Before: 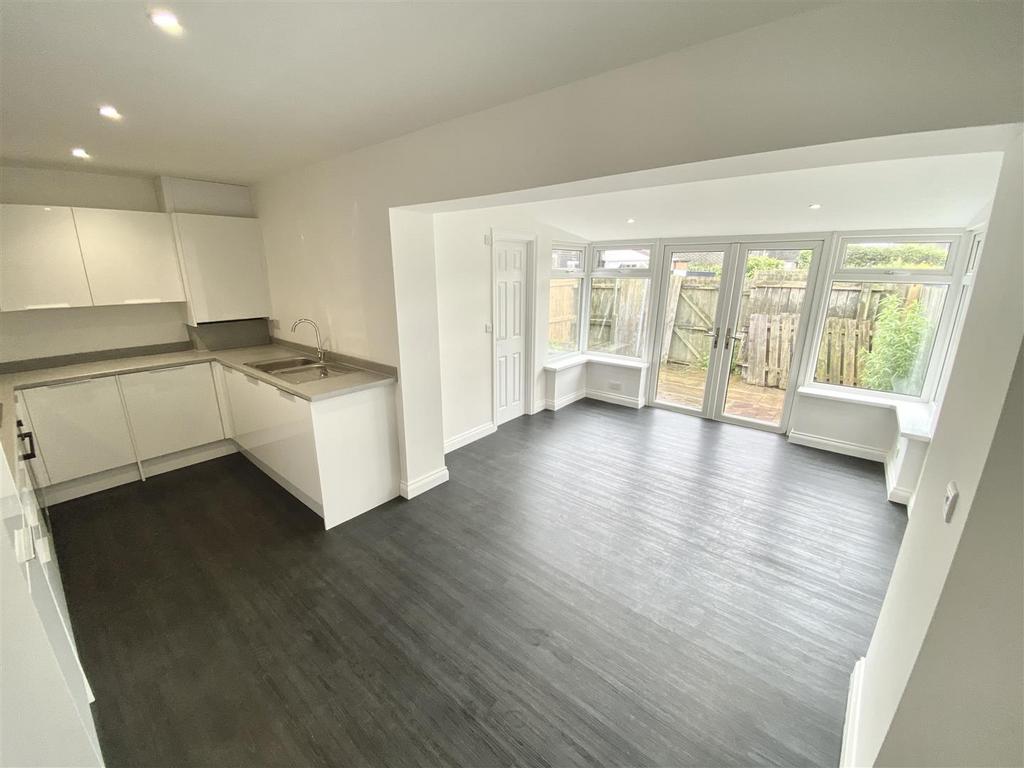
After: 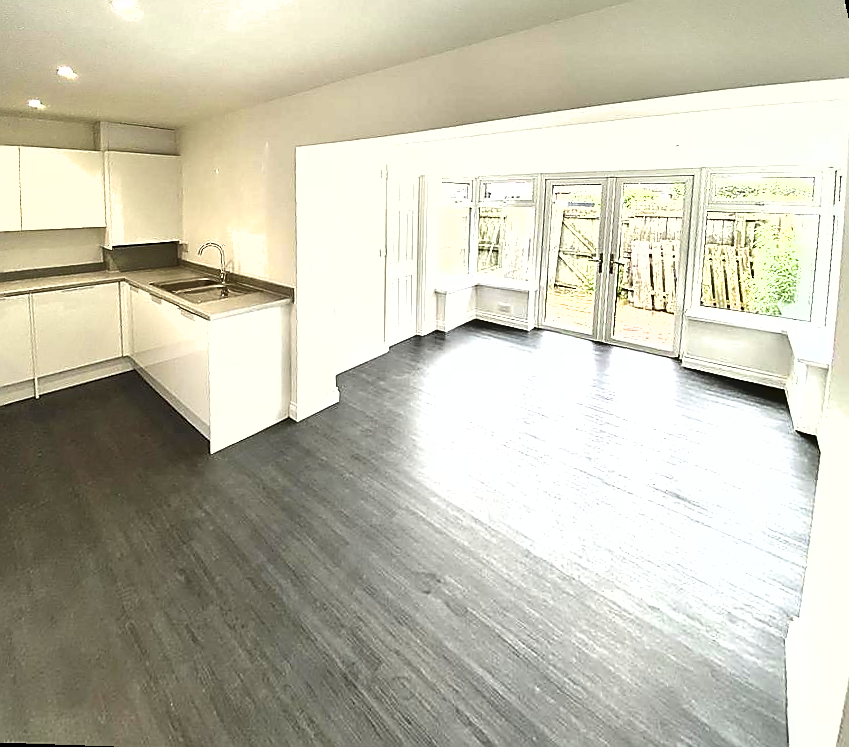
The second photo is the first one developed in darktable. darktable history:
rotate and perspective: rotation 0.72°, lens shift (vertical) -0.352, lens shift (horizontal) -0.051, crop left 0.152, crop right 0.859, crop top 0.019, crop bottom 0.964
tone equalizer: on, module defaults
rgb levels: preserve colors max RGB
exposure: black level correction 0, exposure 0.953 EV, compensate exposure bias true, compensate highlight preservation false
color balance rgb: on, module defaults
sharpen: radius 1.4, amount 1.25, threshold 0.7
shadows and highlights: low approximation 0.01, soften with gaussian
